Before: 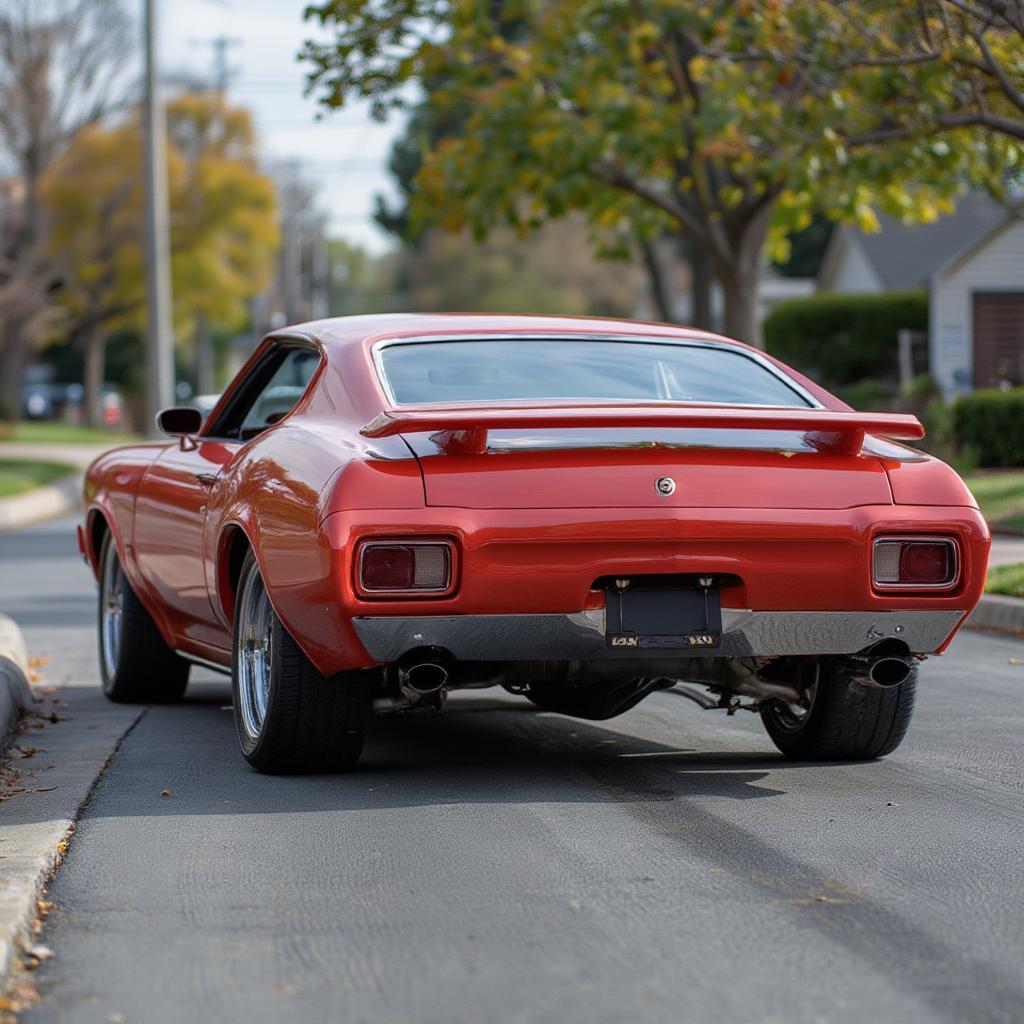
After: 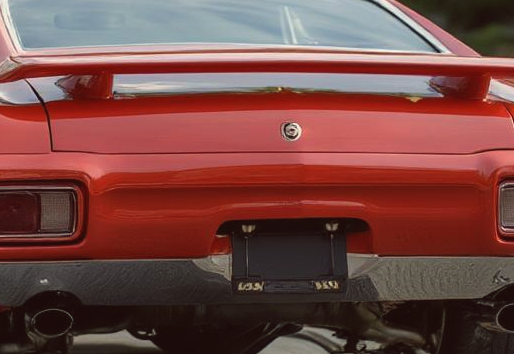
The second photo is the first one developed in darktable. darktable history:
color balance: lift [1.005, 1.002, 0.998, 0.998], gamma [1, 1.021, 1.02, 0.979], gain [0.923, 1.066, 1.056, 0.934]
crop: left 36.607%, top 34.735%, right 13.146%, bottom 30.611%
